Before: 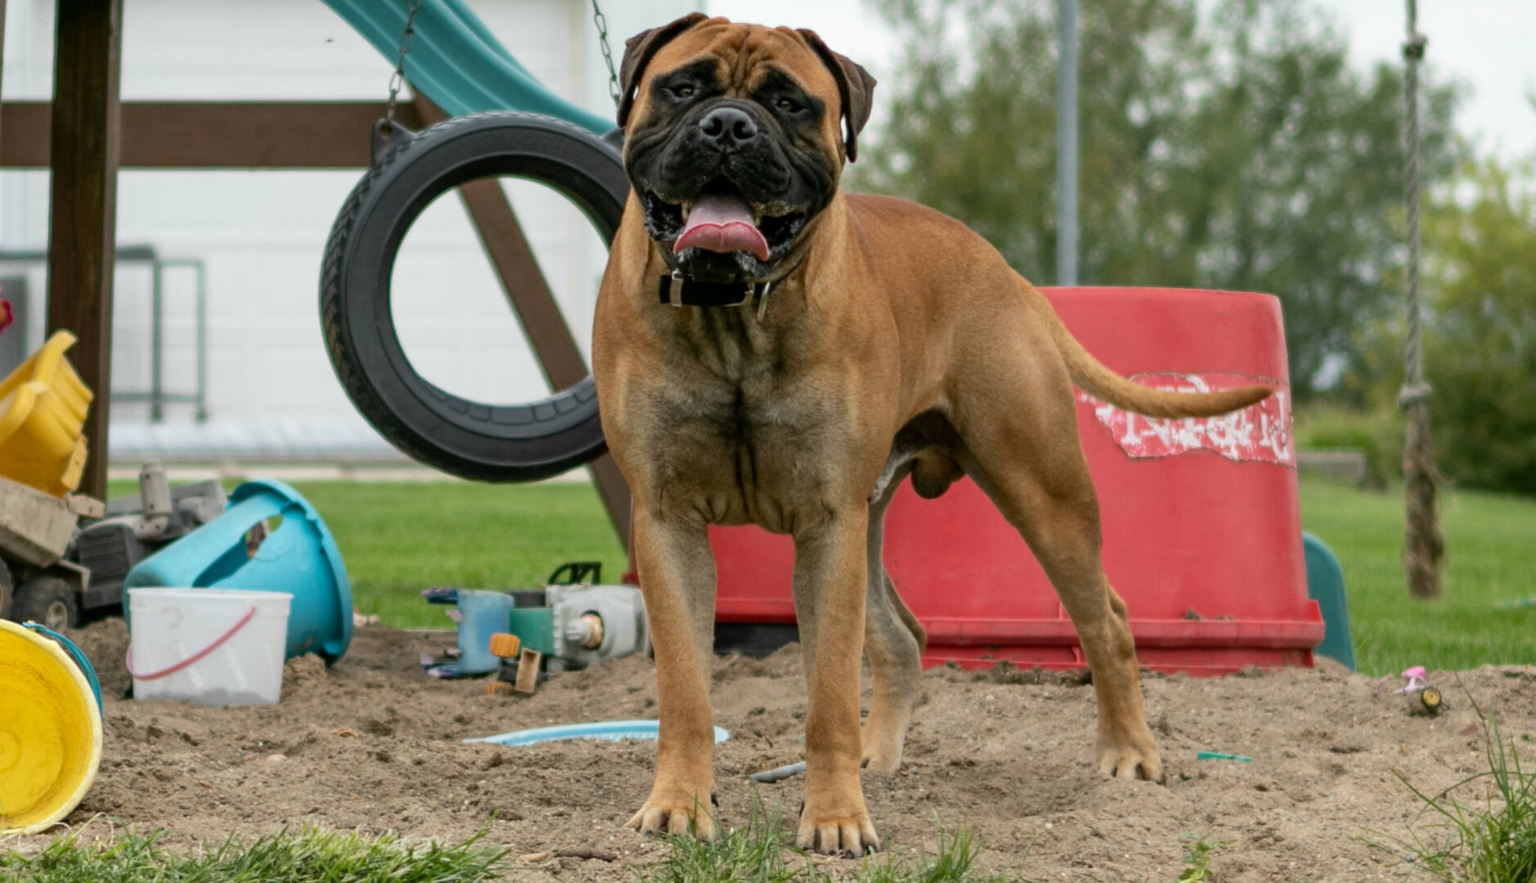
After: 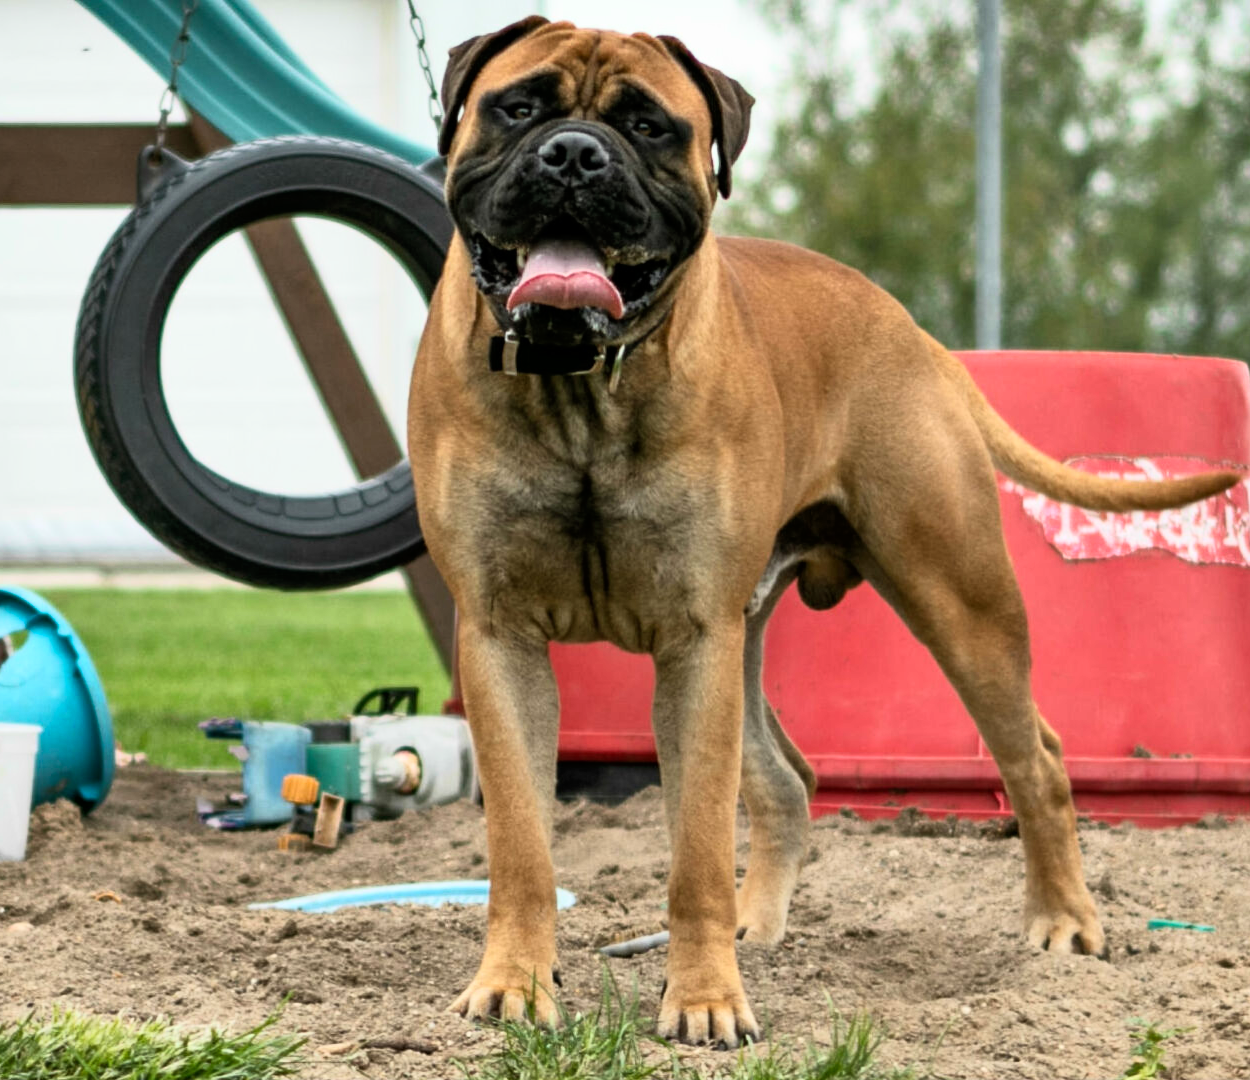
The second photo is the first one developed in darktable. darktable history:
crop: left 16.899%, right 16.556%
base curve: curves: ch0 [(0, 0) (0.005, 0.002) (0.193, 0.295) (0.399, 0.664) (0.75, 0.928) (1, 1)]
shadows and highlights: soften with gaussian
